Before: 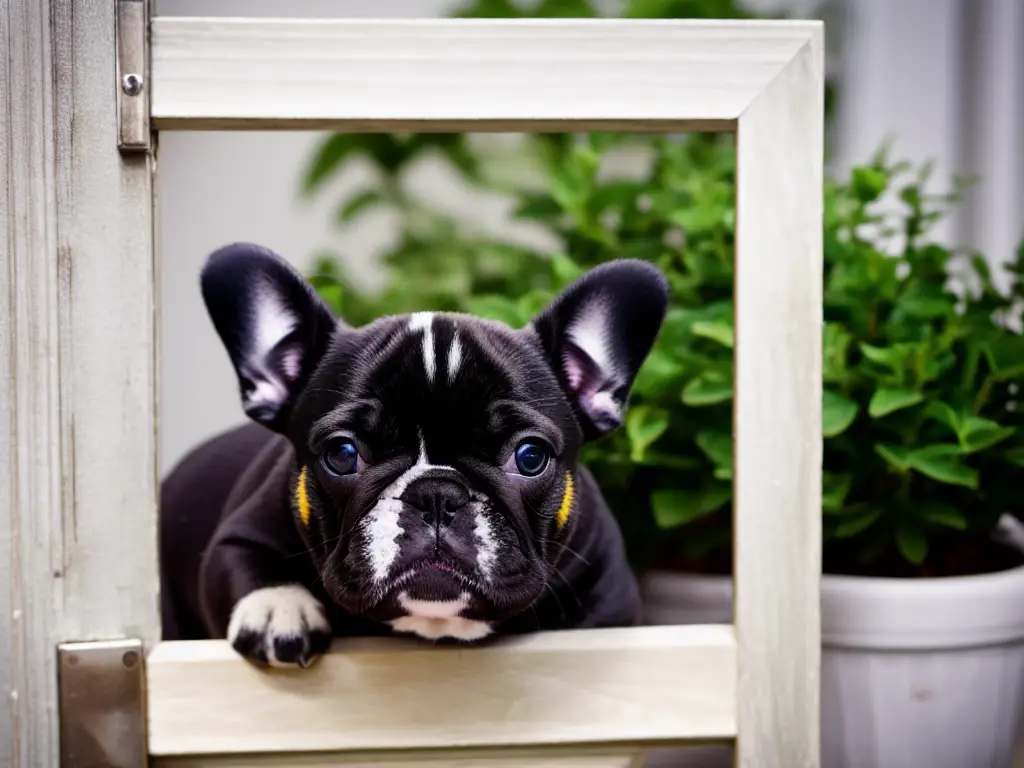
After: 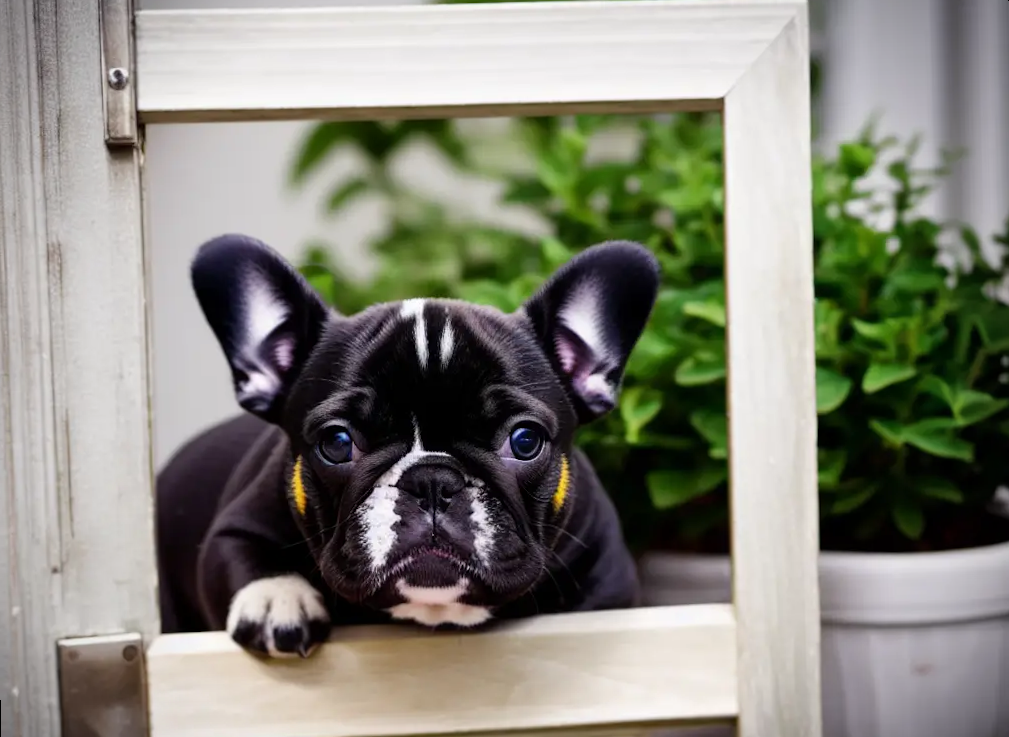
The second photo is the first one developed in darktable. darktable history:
vignetting: fall-off radius 63.6%
rotate and perspective: rotation -1.42°, crop left 0.016, crop right 0.984, crop top 0.035, crop bottom 0.965
